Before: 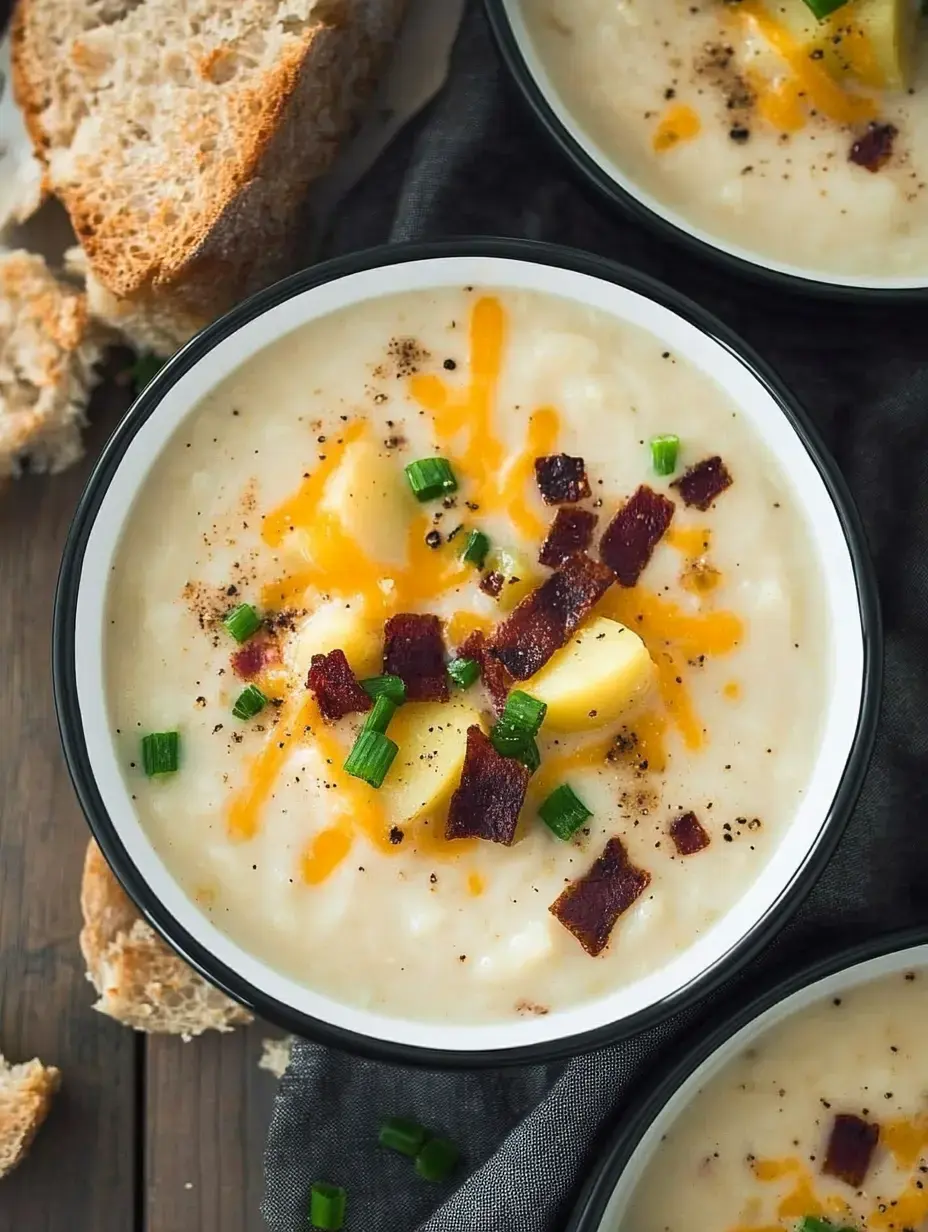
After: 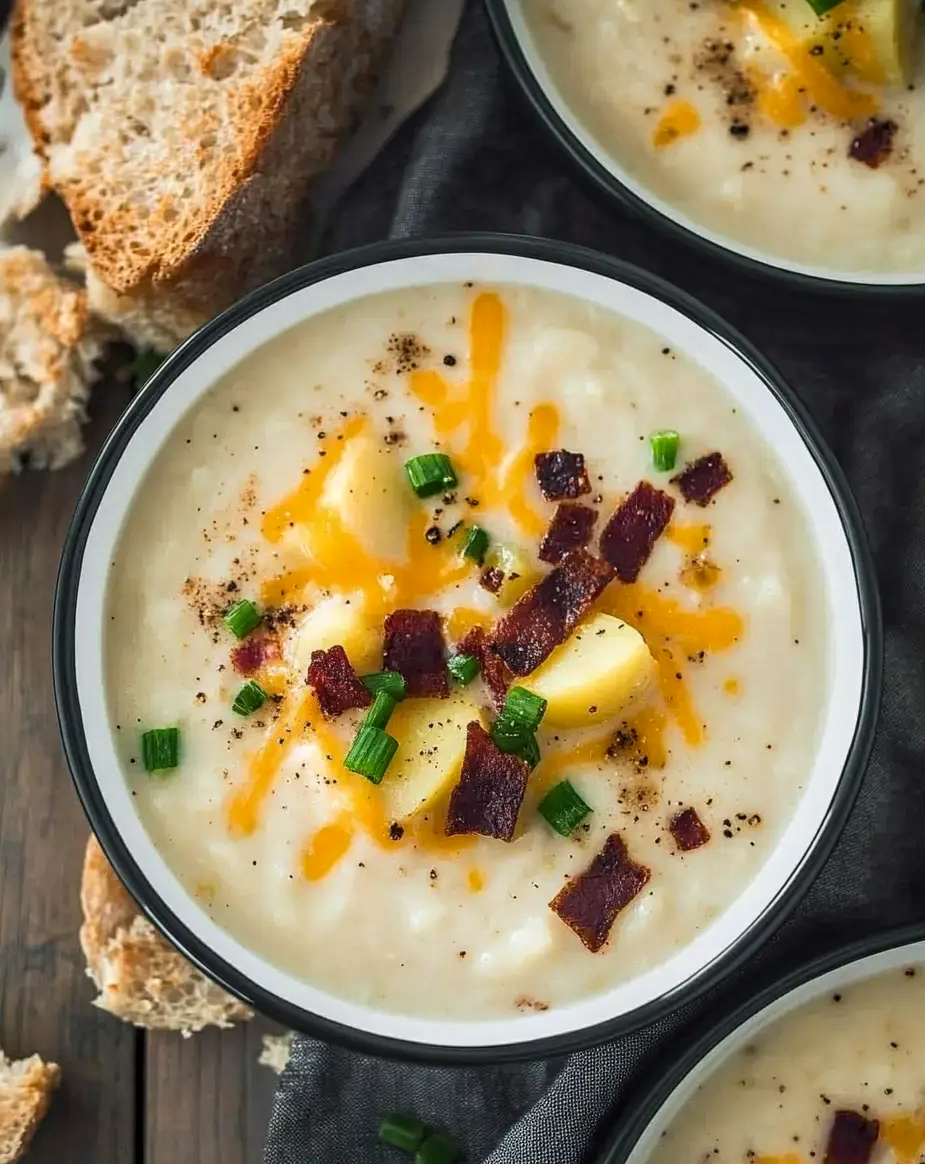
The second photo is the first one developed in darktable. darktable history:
crop: top 0.387%, right 0.256%, bottom 5.071%
local contrast: on, module defaults
